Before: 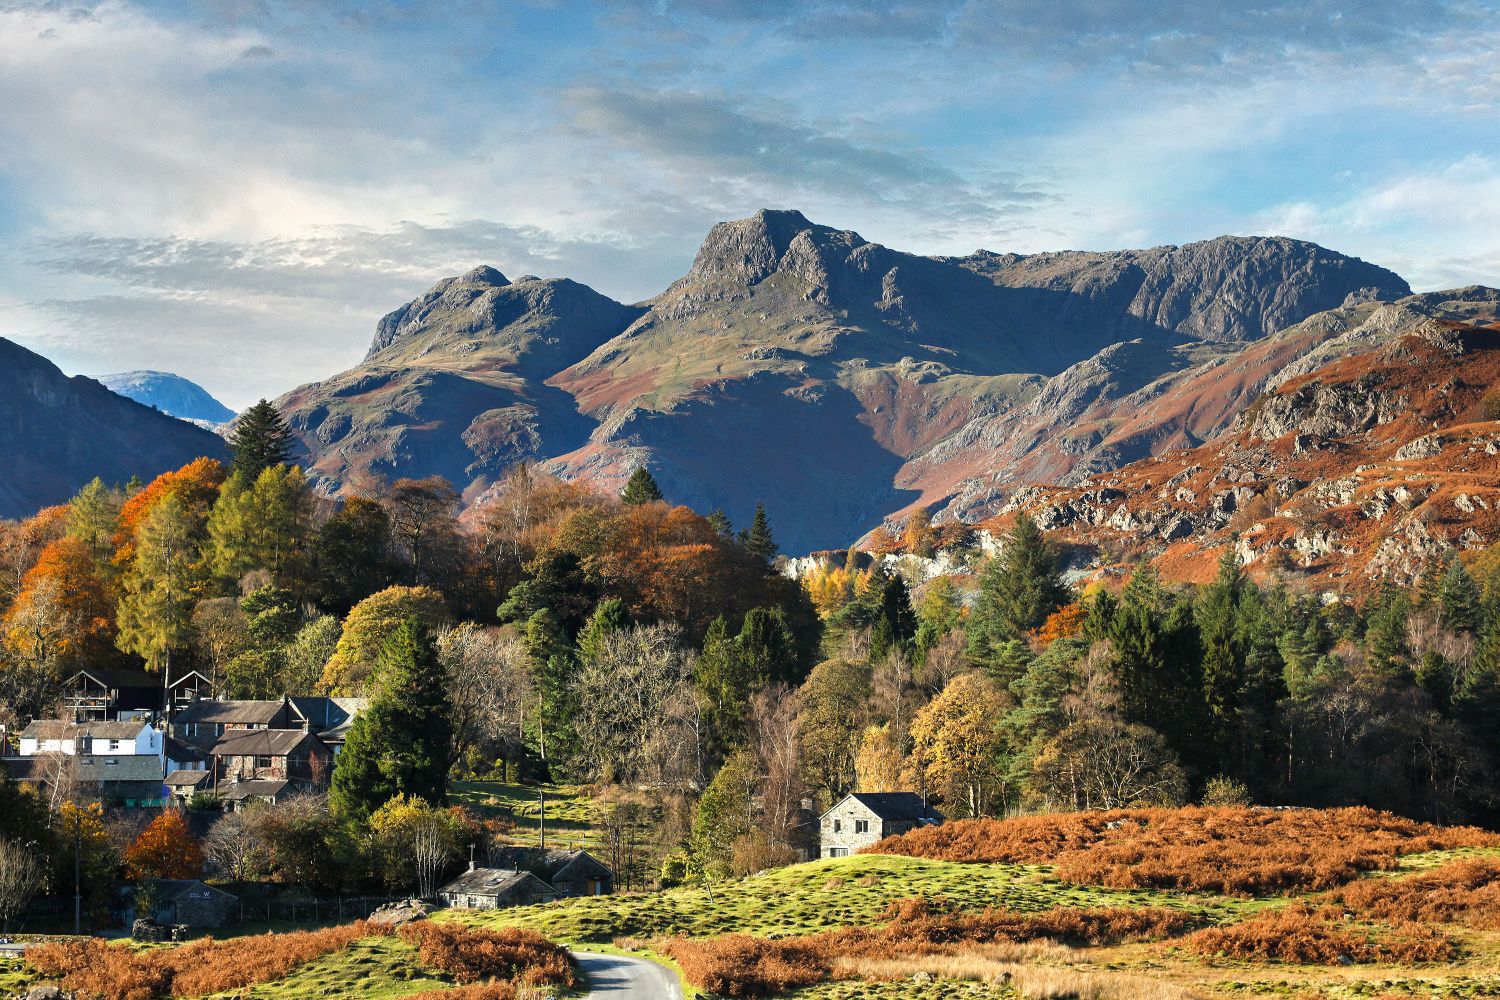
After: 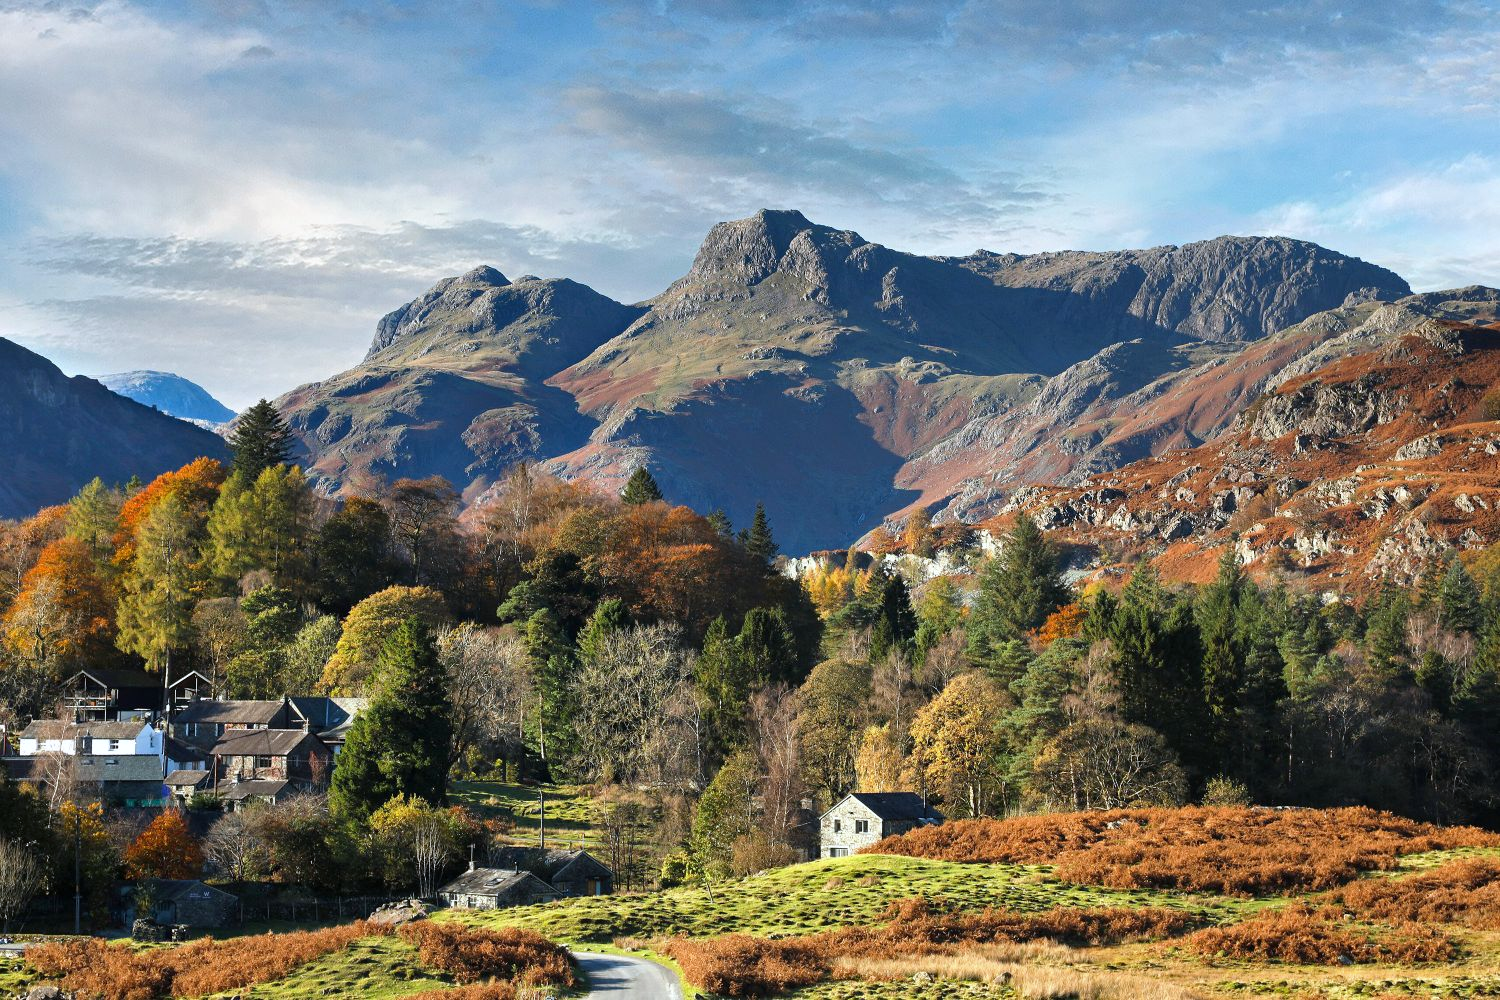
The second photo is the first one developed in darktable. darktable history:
tone equalizer: on, module defaults
white balance: red 0.976, blue 1.04
